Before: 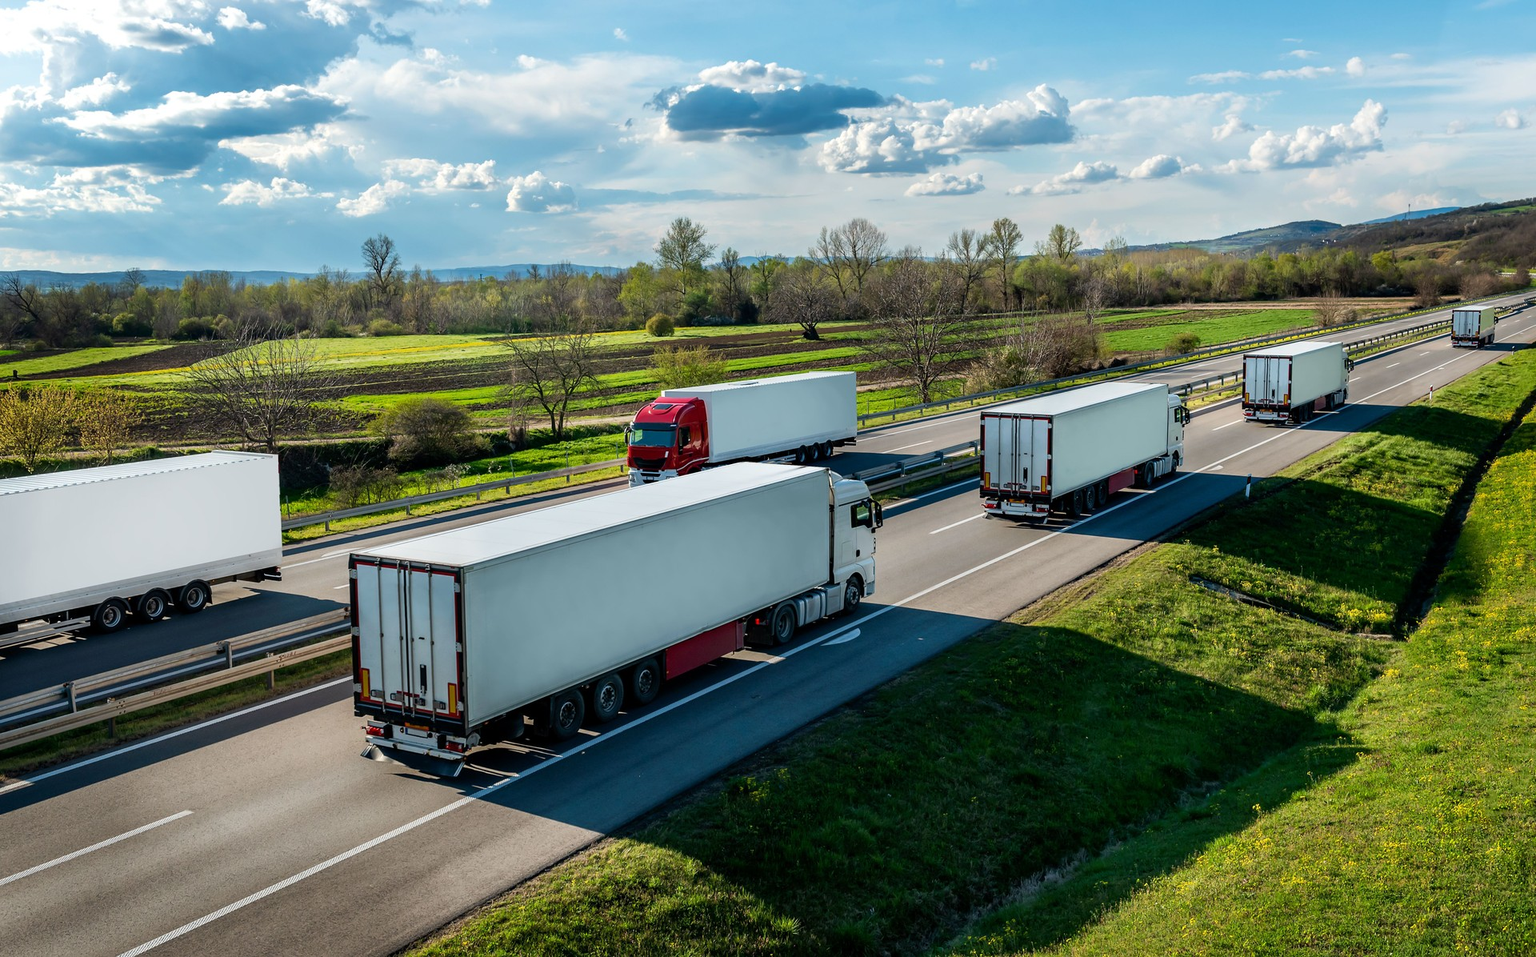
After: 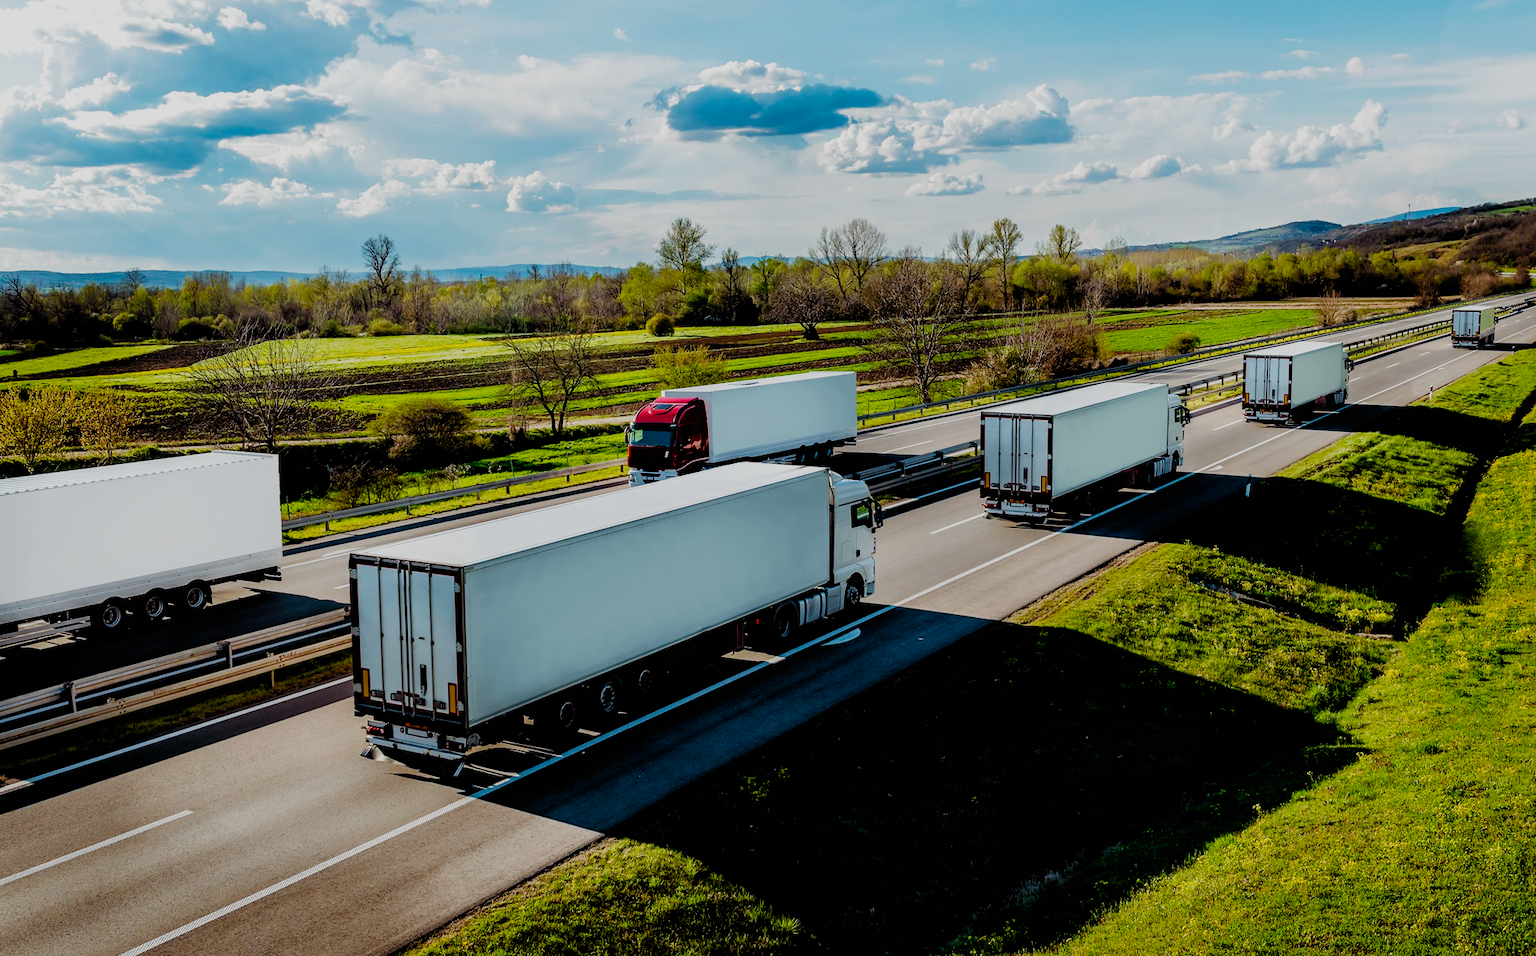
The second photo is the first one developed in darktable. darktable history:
color balance rgb: shadows lift › chroma 4.525%, shadows lift › hue 27.54°, perceptual saturation grading › global saturation 9.652%, global vibrance 24.973%
filmic rgb: black relative exposure -3.84 EV, white relative exposure 3.49 EV, hardness 2.56, contrast 1.104, add noise in highlights 0, preserve chrominance no, color science v3 (2019), use custom middle-gray values true, contrast in highlights soft
